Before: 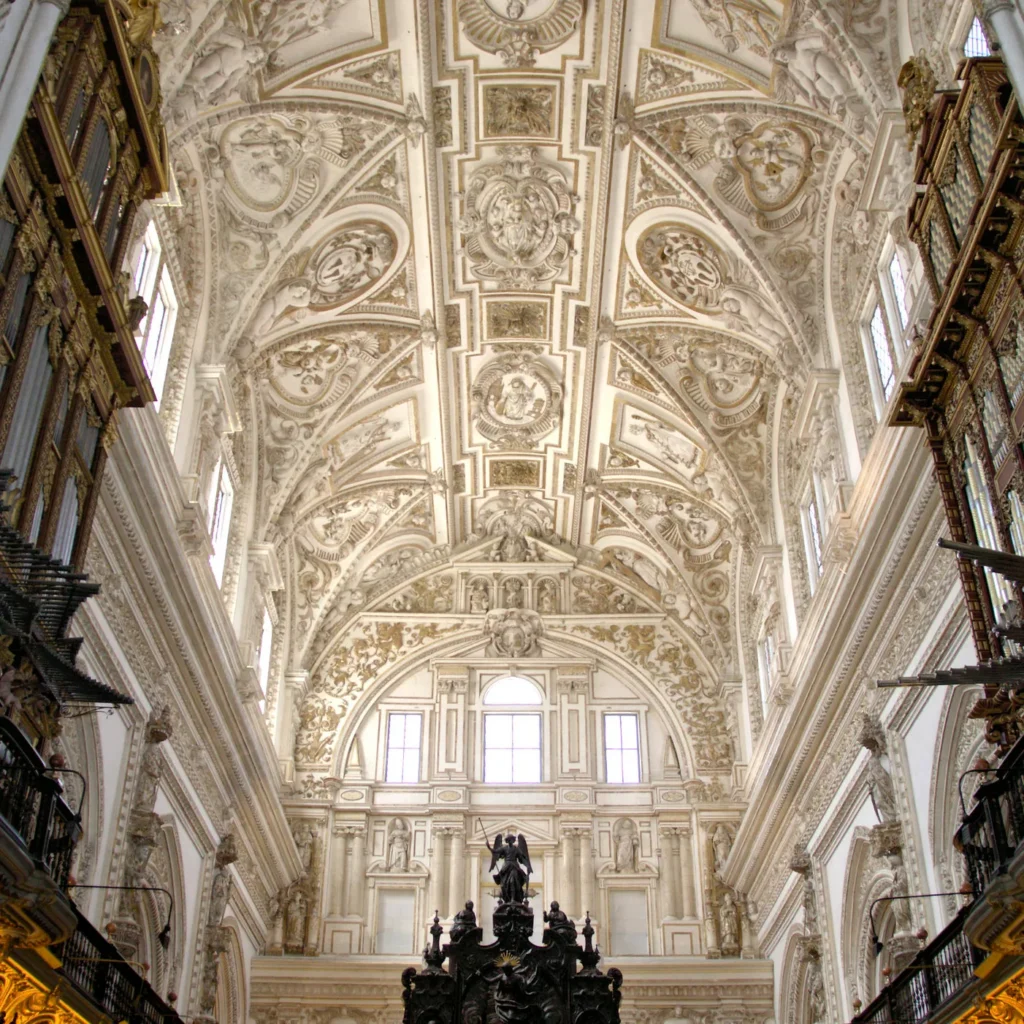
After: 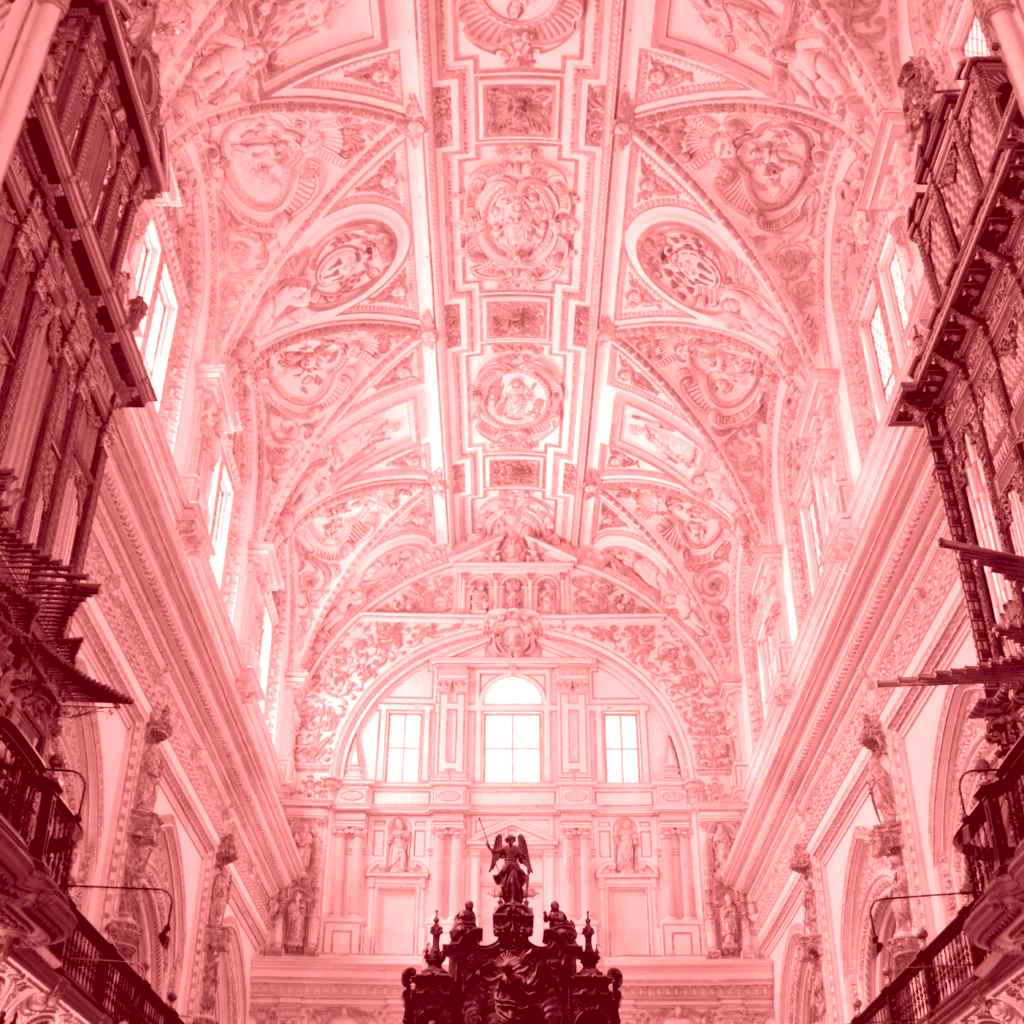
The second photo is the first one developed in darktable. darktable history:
colorize: saturation 60%, source mix 100%
color balance rgb: shadows lift › chroma 2%, shadows lift › hue 217.2°, power › hue 60°, highlights gain › chroma 1%, highlights gain › hue 69.6°, global offset › luminance -0.5%, perceptual saturation grading › global saturation 15%, global vibrance 15%
tone curve: curves: ch0 [(0, 0) (0.003, 0.032) (0.011, 0.04) (0.025, 0.058) (0.044, 0.084) (0.069, 0.107) (0.1, 0.13) (0.136, 0.158) (0.177, 0.193) (0.224, 0.236) (0.277, 0.283) (0.335, 0.335) (0.399, 0.399) (0.468, 0.467) (0.543, 0.533) (0.623, 0.612) (0.709, 0.698) (0.801, 0.776) (0.898, 0.848) (1, 1)], preserve colors none
